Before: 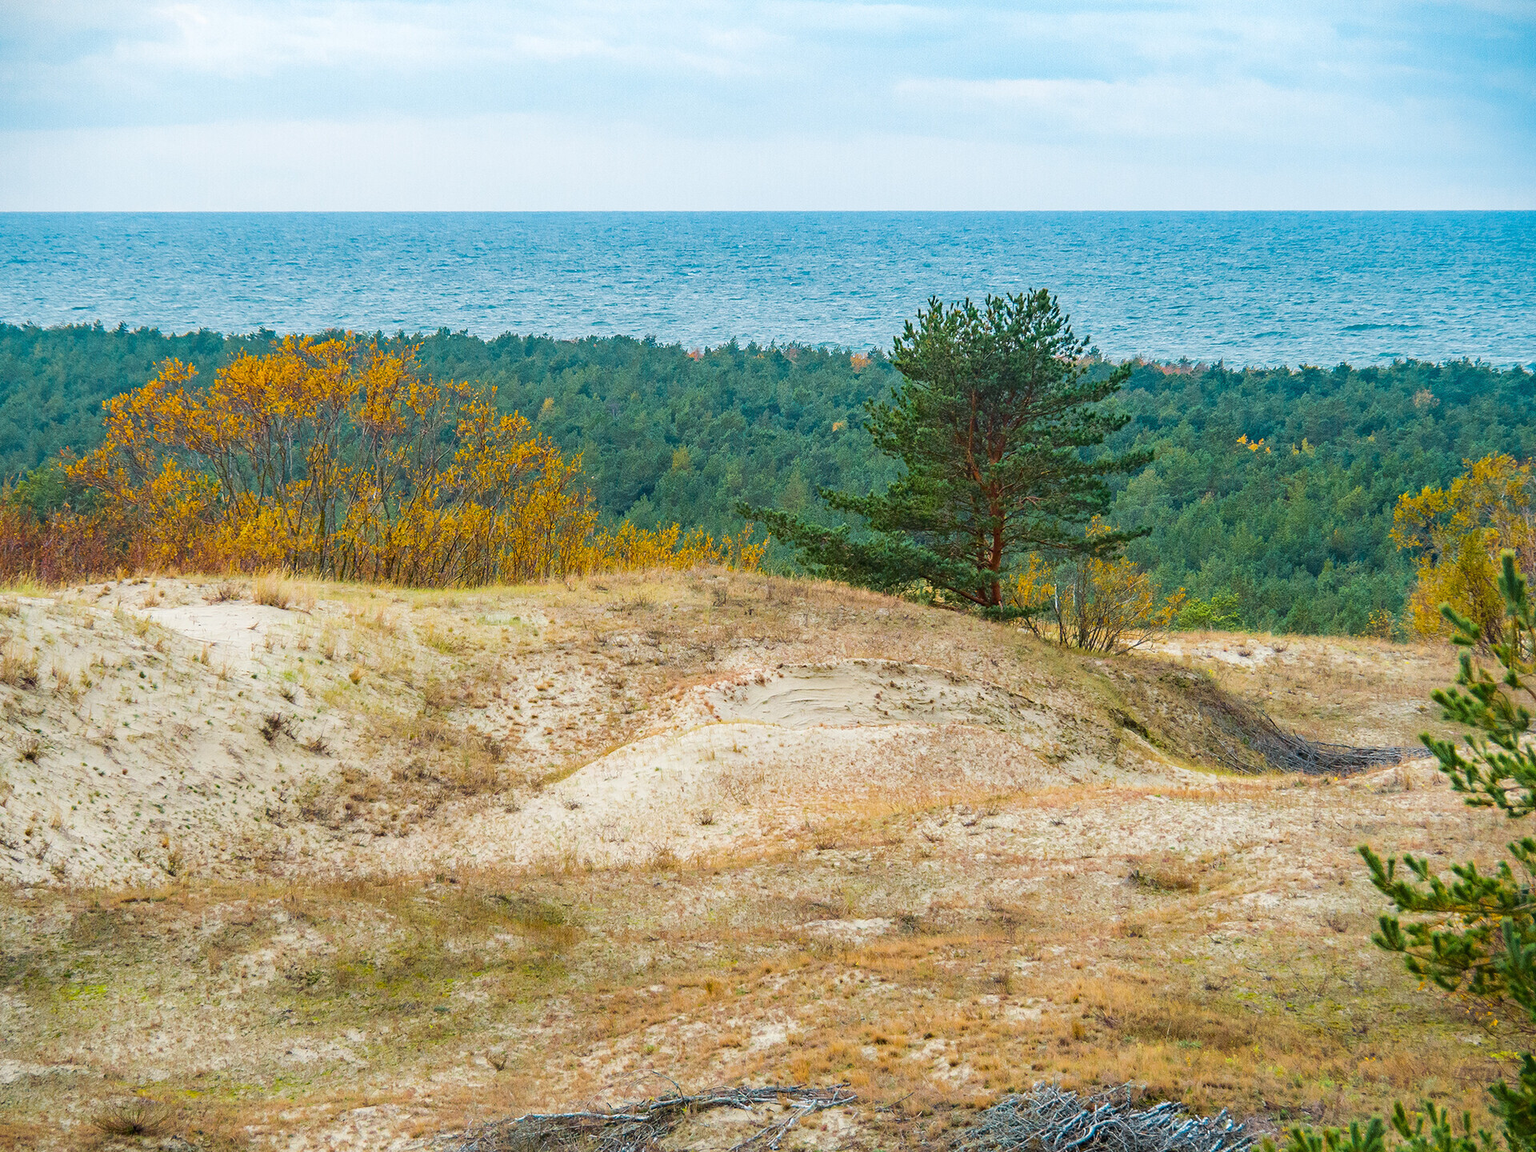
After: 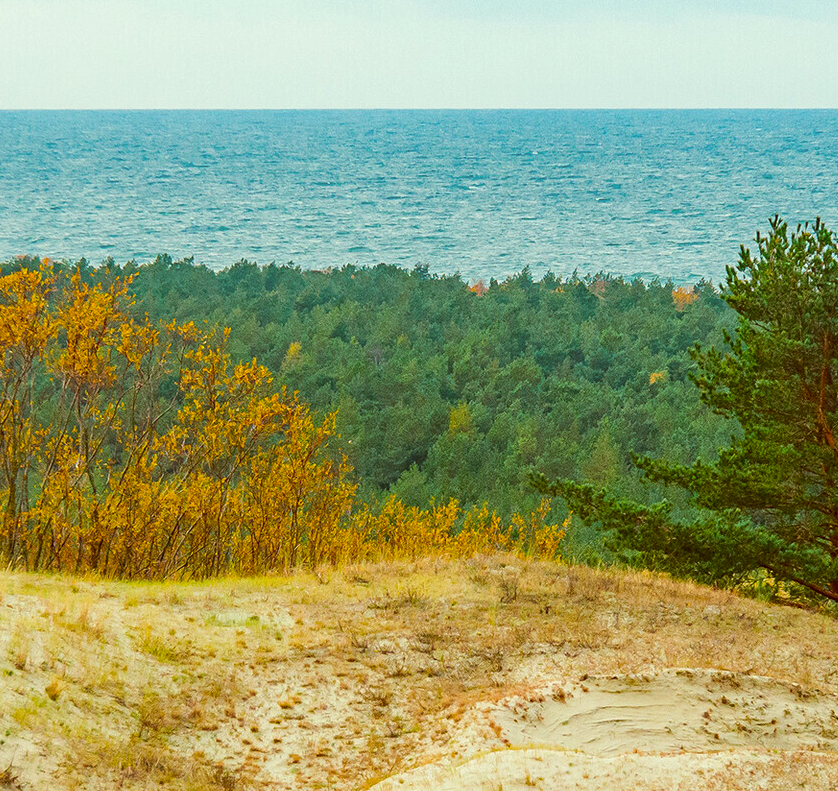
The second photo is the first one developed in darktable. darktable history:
color balance rgb: linear chroma grading › global chroma 14.405%, perceptual saturation grading › global saturation 0.159%
color correction: highlights a* -5.41, highlights b* 9.8, shadows a* 9.77, shadows b* 24.25
crop: left 20.404%, top 10.816%, right 35.9%, bottom 34.208%
